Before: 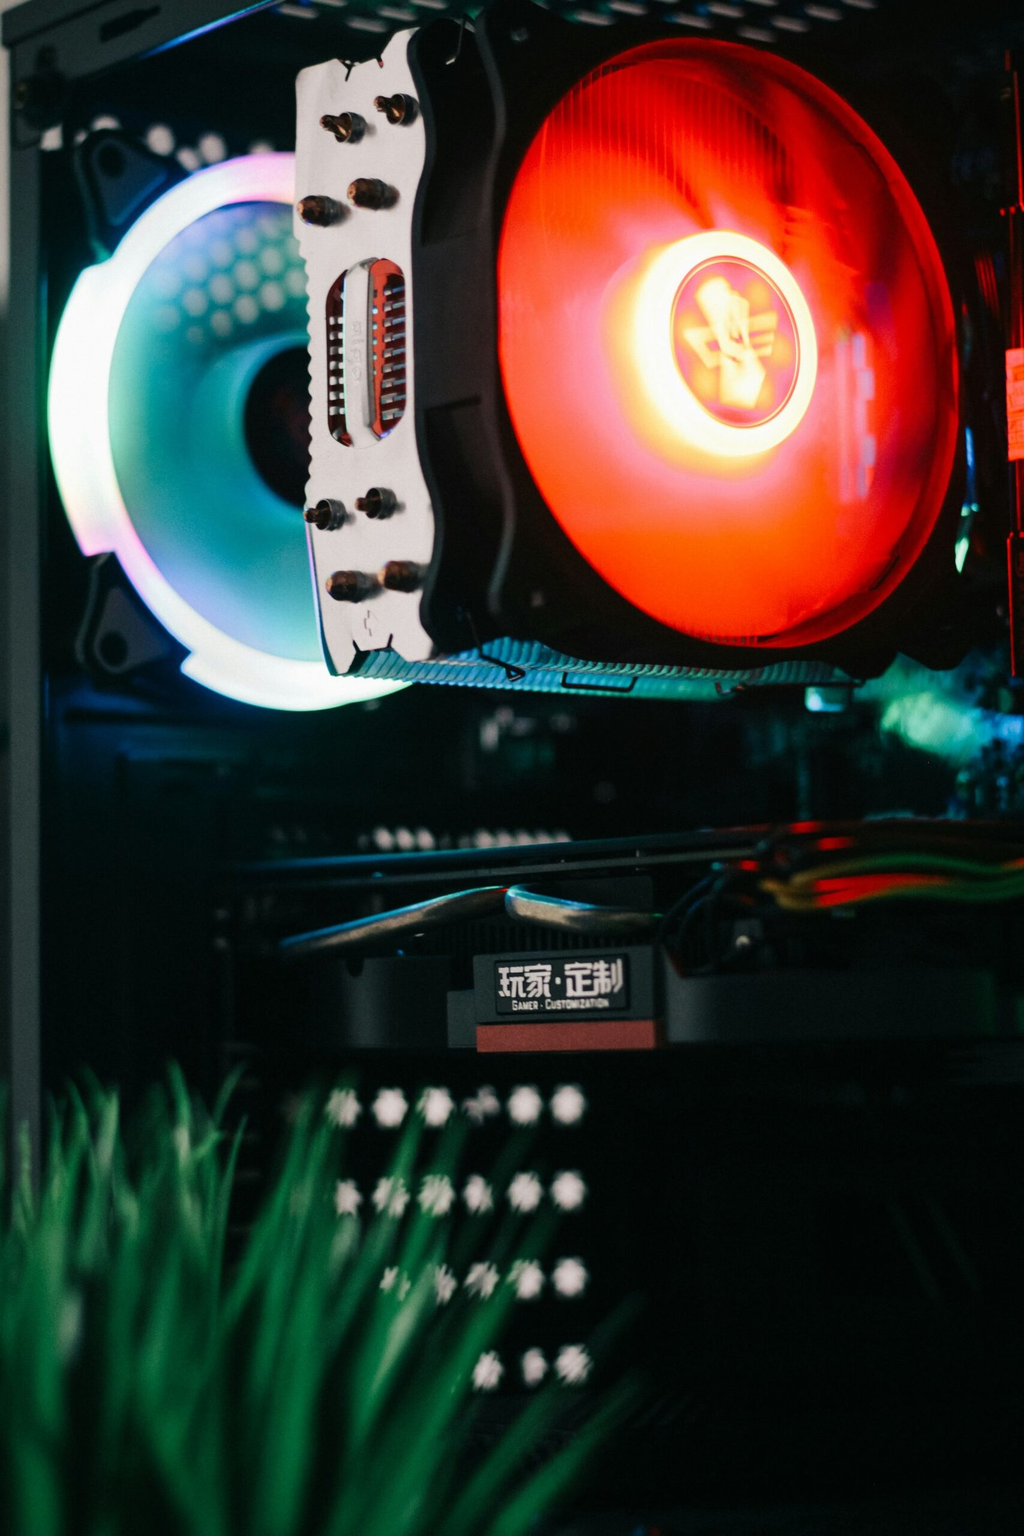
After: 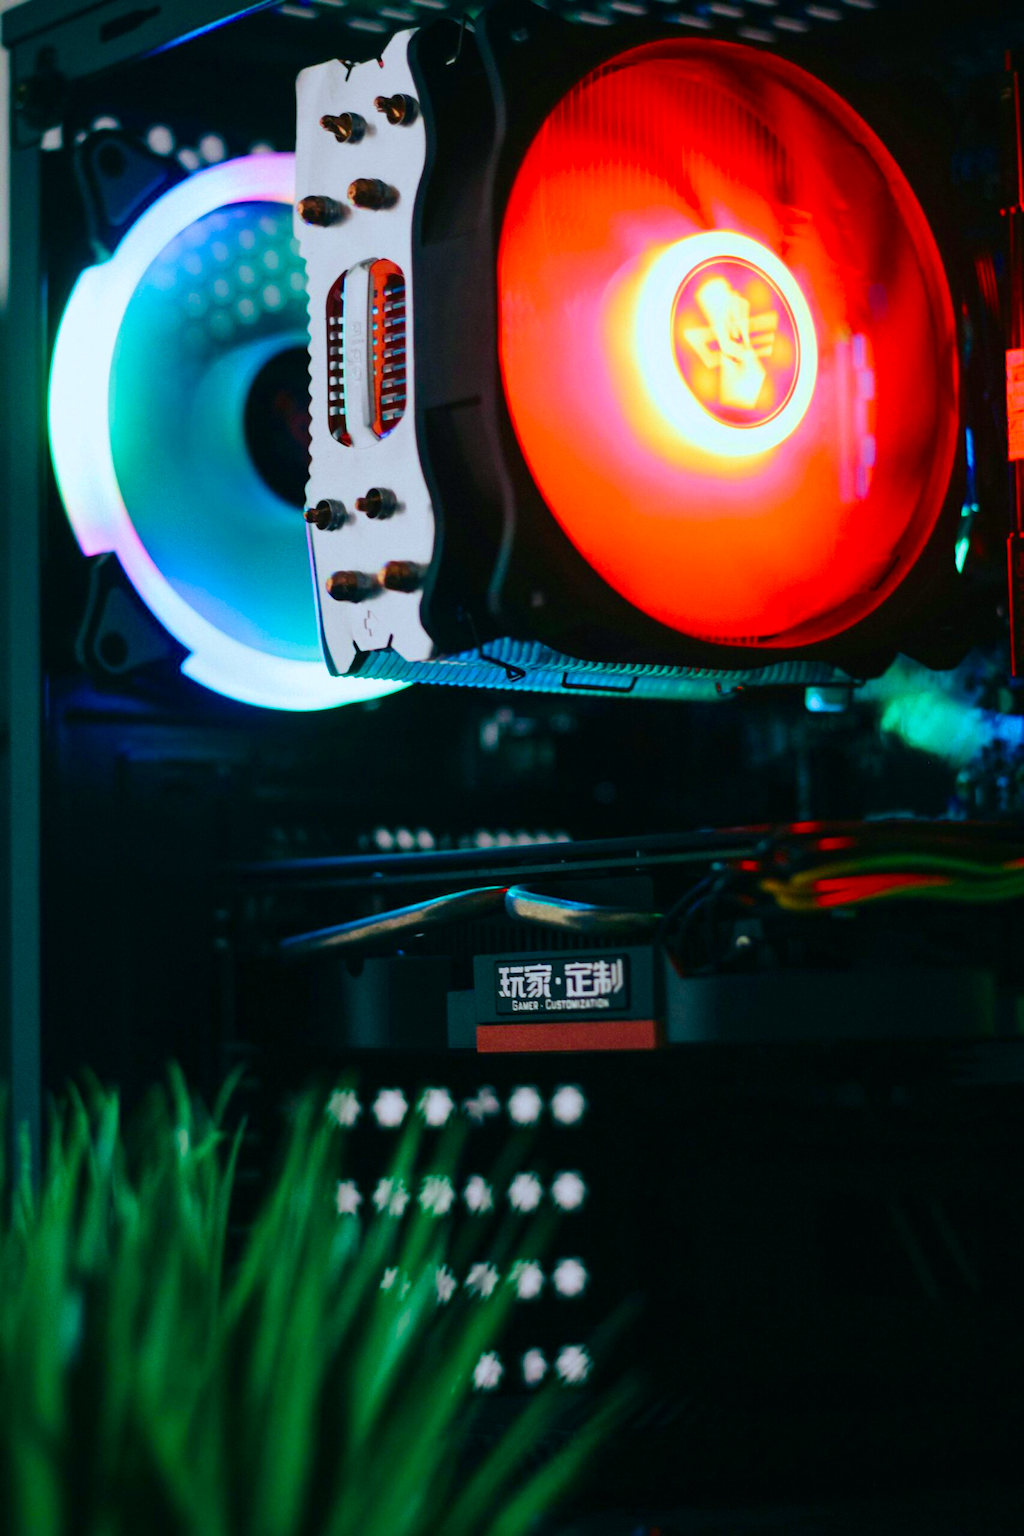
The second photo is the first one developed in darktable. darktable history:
velvia: strength 50.61%, mid-tones bias 0.504
color calibration: output R [0.994, 0.059, -0.119, 0], output G [-0.036, 1.09, -0.119, 0], output B [0.078, -0.108, 0.961, 0], illuminant custom, x 0.368, y 0.373, temperature 4334.22 K
